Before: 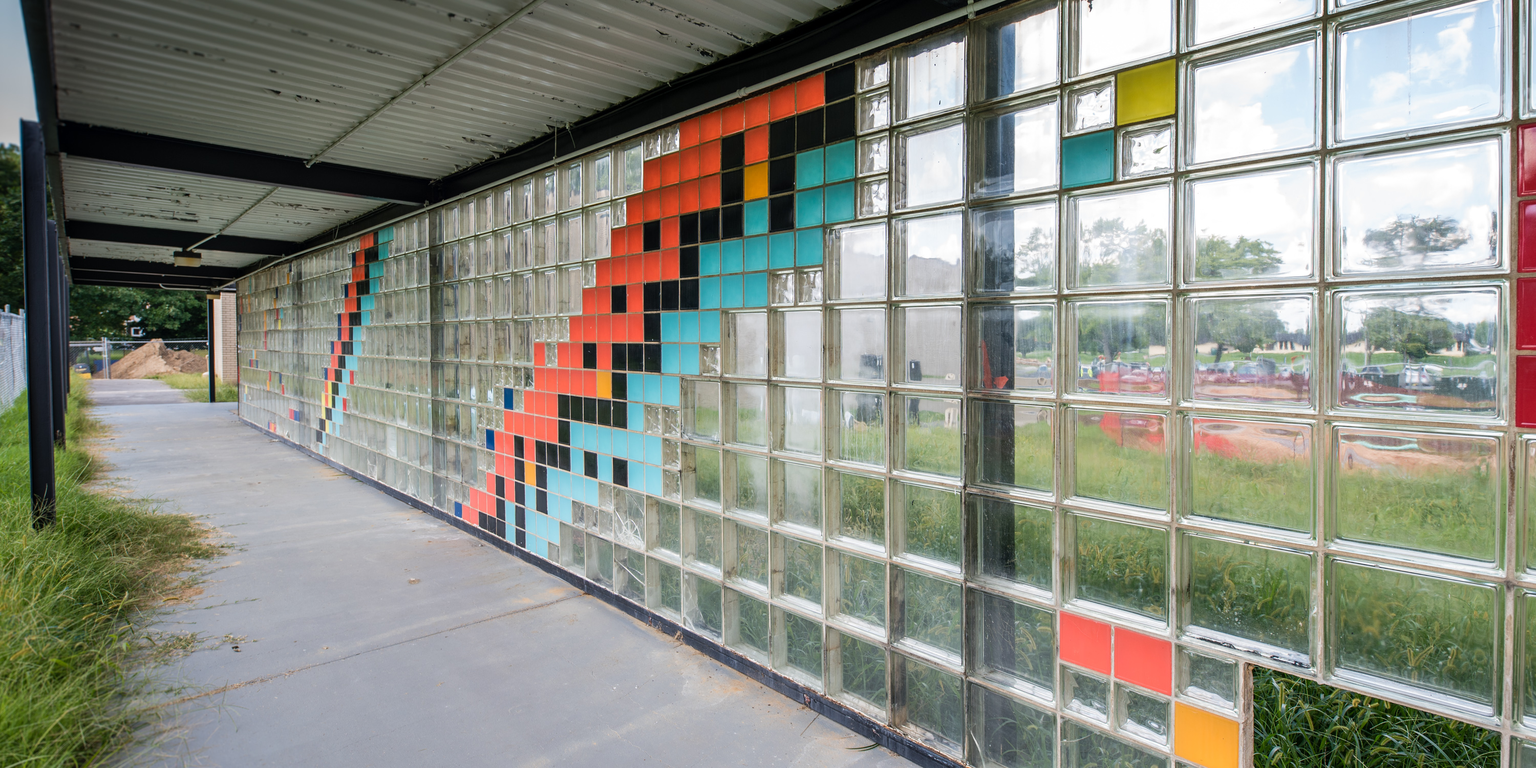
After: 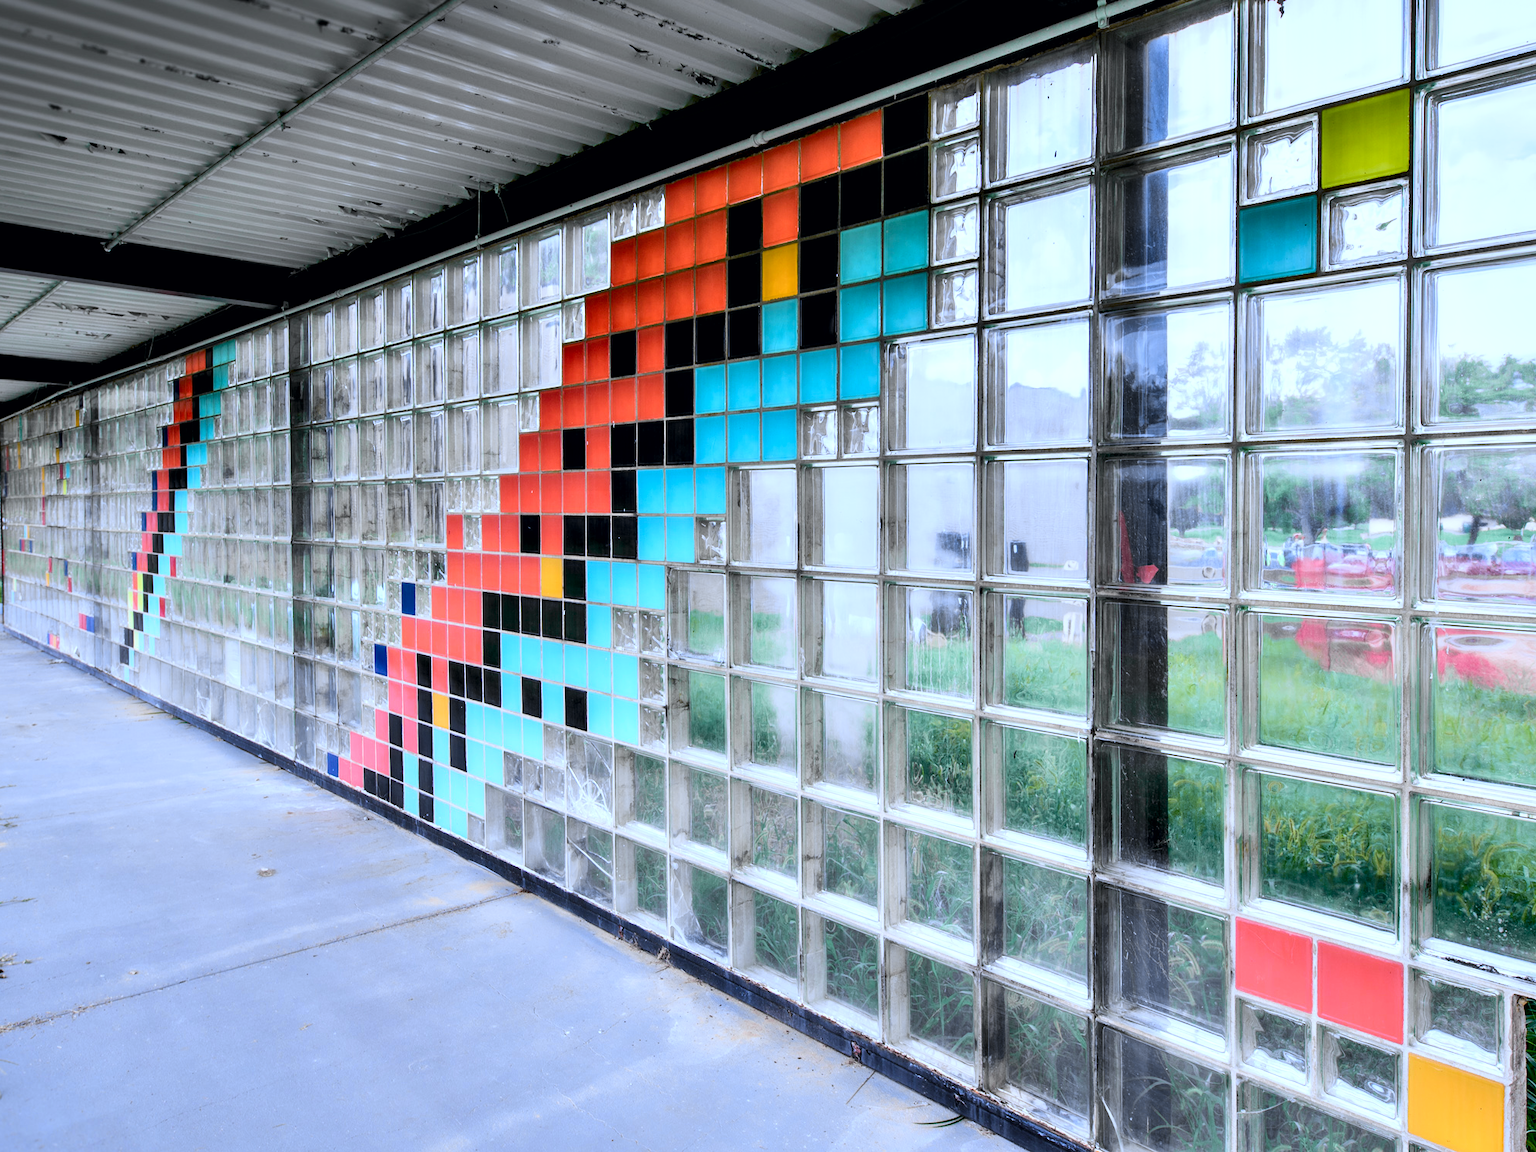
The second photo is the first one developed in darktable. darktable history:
local contrast: mode bilateral grid, contrast 20, coarseness 50, detail 132%, midtone range 0.2
white balance: red 0.871, blue 1.249
tone curve: curves: ch0 [(0, 0) (0.071, 0.047) (0.266, 0.26) (0.491, 0.552) (0.753, 0.818) (1, 0.983)]; ch1 [(0, 0) (0.346, 0.307) (0.408, 0.369) (0.463, 0.443) (0.482, 0.493) (0.502, 0.5) (0.517, 0.518) (0.55, 0.573) (0.597, 0.641) (0.651, 0.709) (1, 1)]; ch2 [(0, 0) (0.346, 0.34) (0.434, 0.46) (0.485, 0.494) (0.5, 0.494) (0.517, 0.506) (0.535, 0.545) (0.583, 0.634) (0.625, 0.686) (1, 1)], color space Lab, independent channels, preserve colors none
contrast equalizer: y [[0.514, 0.573, 0.581, 0.508, 0.5, 0.5], [0.5 ×6], [0.5 ×6], [0 ×6], [0 ×6]]
crop: left 15.419%, right 17.914%
